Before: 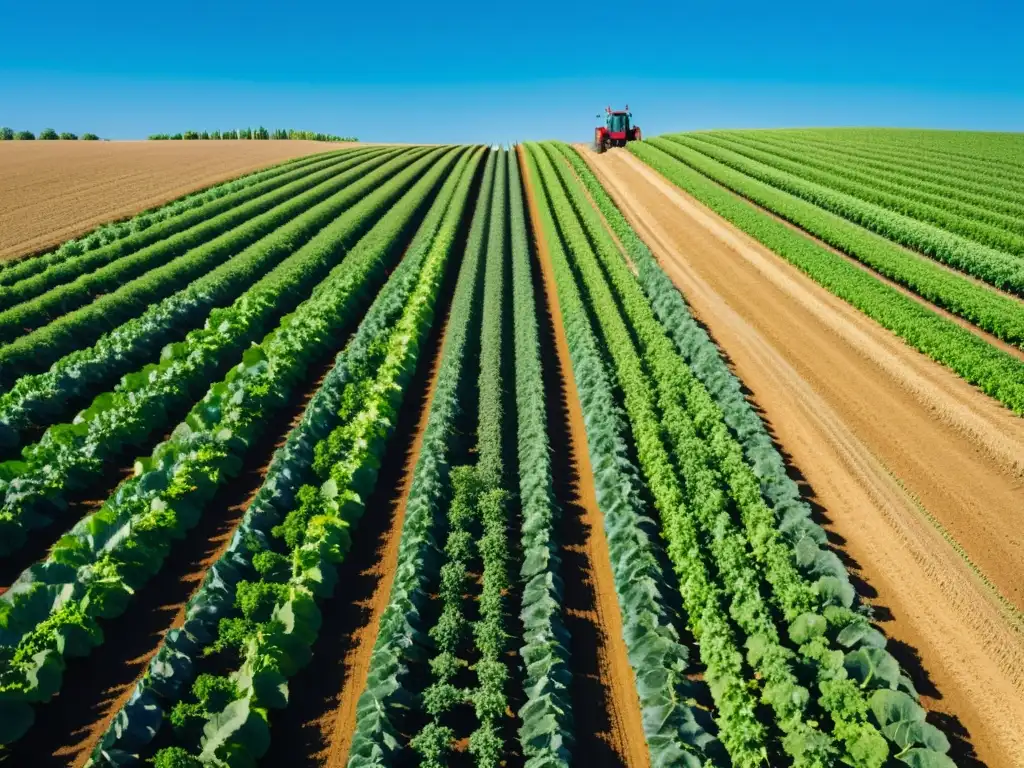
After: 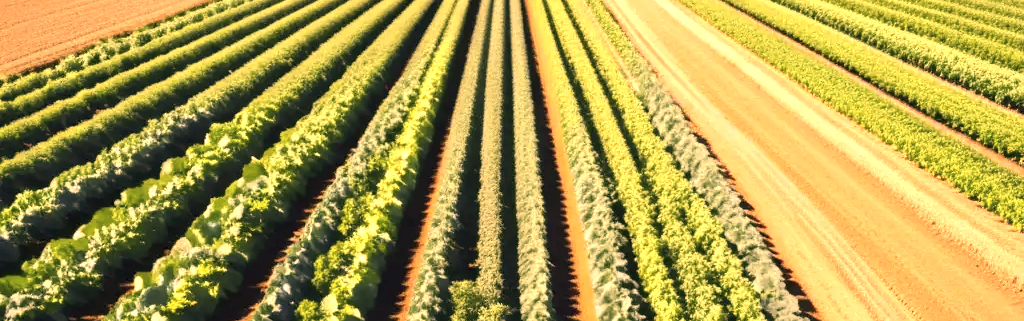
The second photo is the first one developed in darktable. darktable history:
crop and rotate: top 24.147%, bottom 33.997%
tone curve: curves: ch1 [(0, 0) (0.108, 0.197) (0.5, 0.5) (0.681, 0.885) (1, 1)]; ch2 [(0, 0) (0.28, 0.151) (1, 1)], preserve colors none
exposure: black level correction 0, exposure 1.001 EV, compensate highlight preservation false
color correction: highlights a* 39.99, highlights b* 39.87, saturation 0.689
